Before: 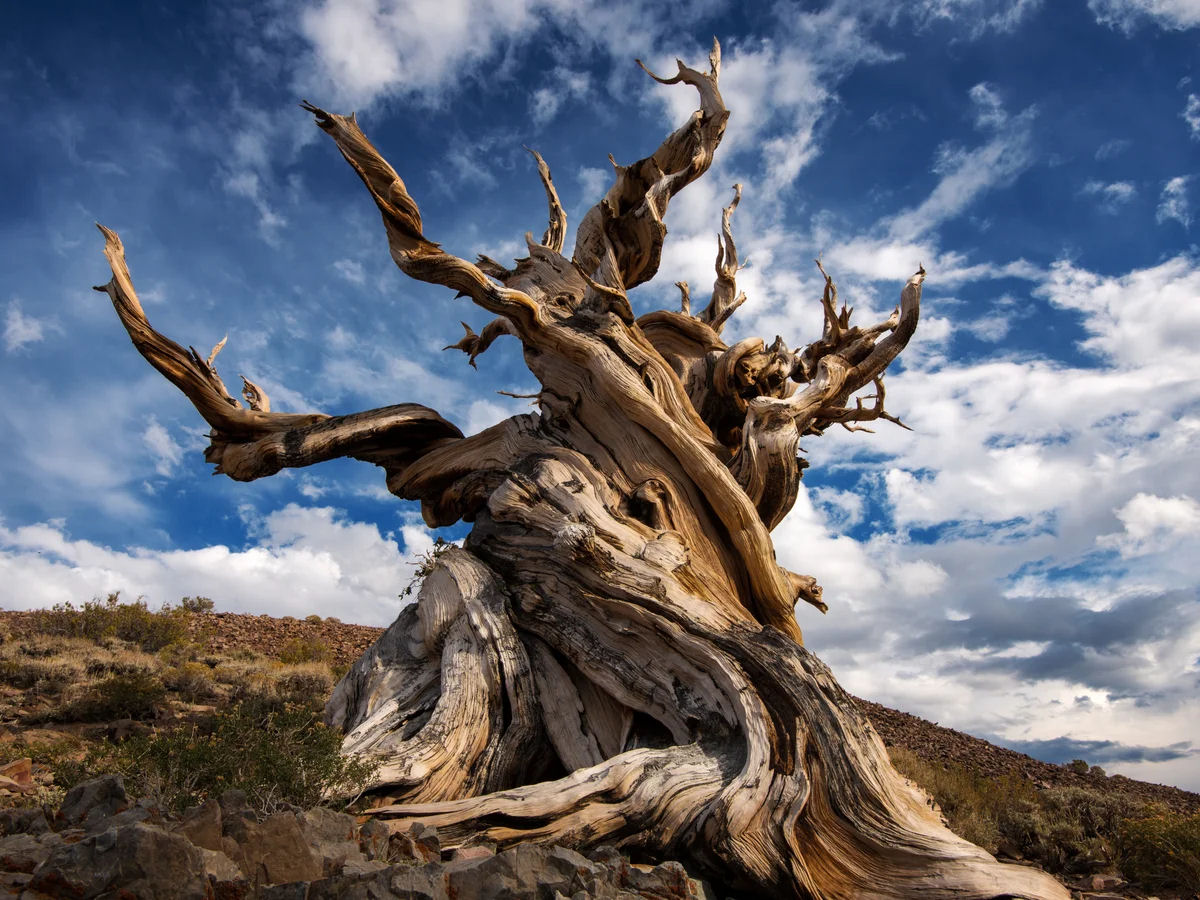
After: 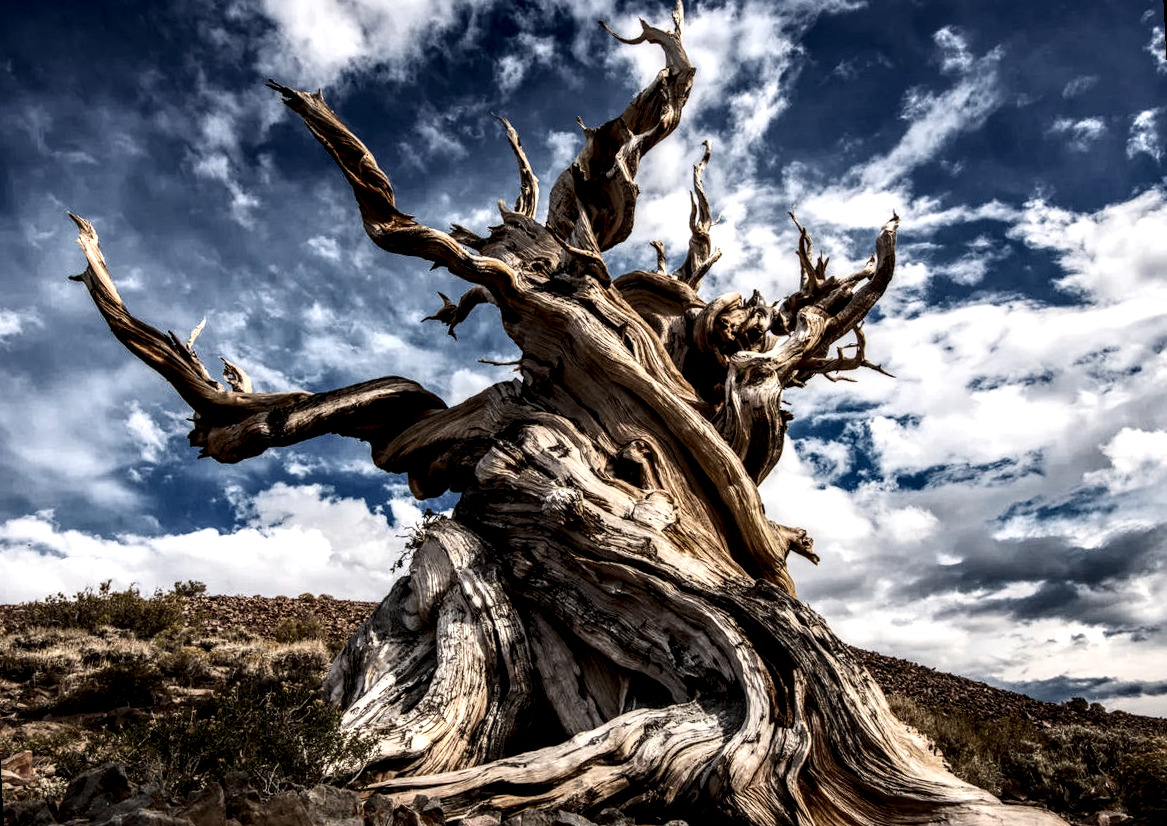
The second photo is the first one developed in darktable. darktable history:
local contrast: highlights 19%, detail 186%
contrast brightness saturation: contrast 0.25, saturation -0.31
rotate and perspective: rotation -3°, crop left 0.031, crop right 0.968, crop top 0.07, crop bottom 0.93
